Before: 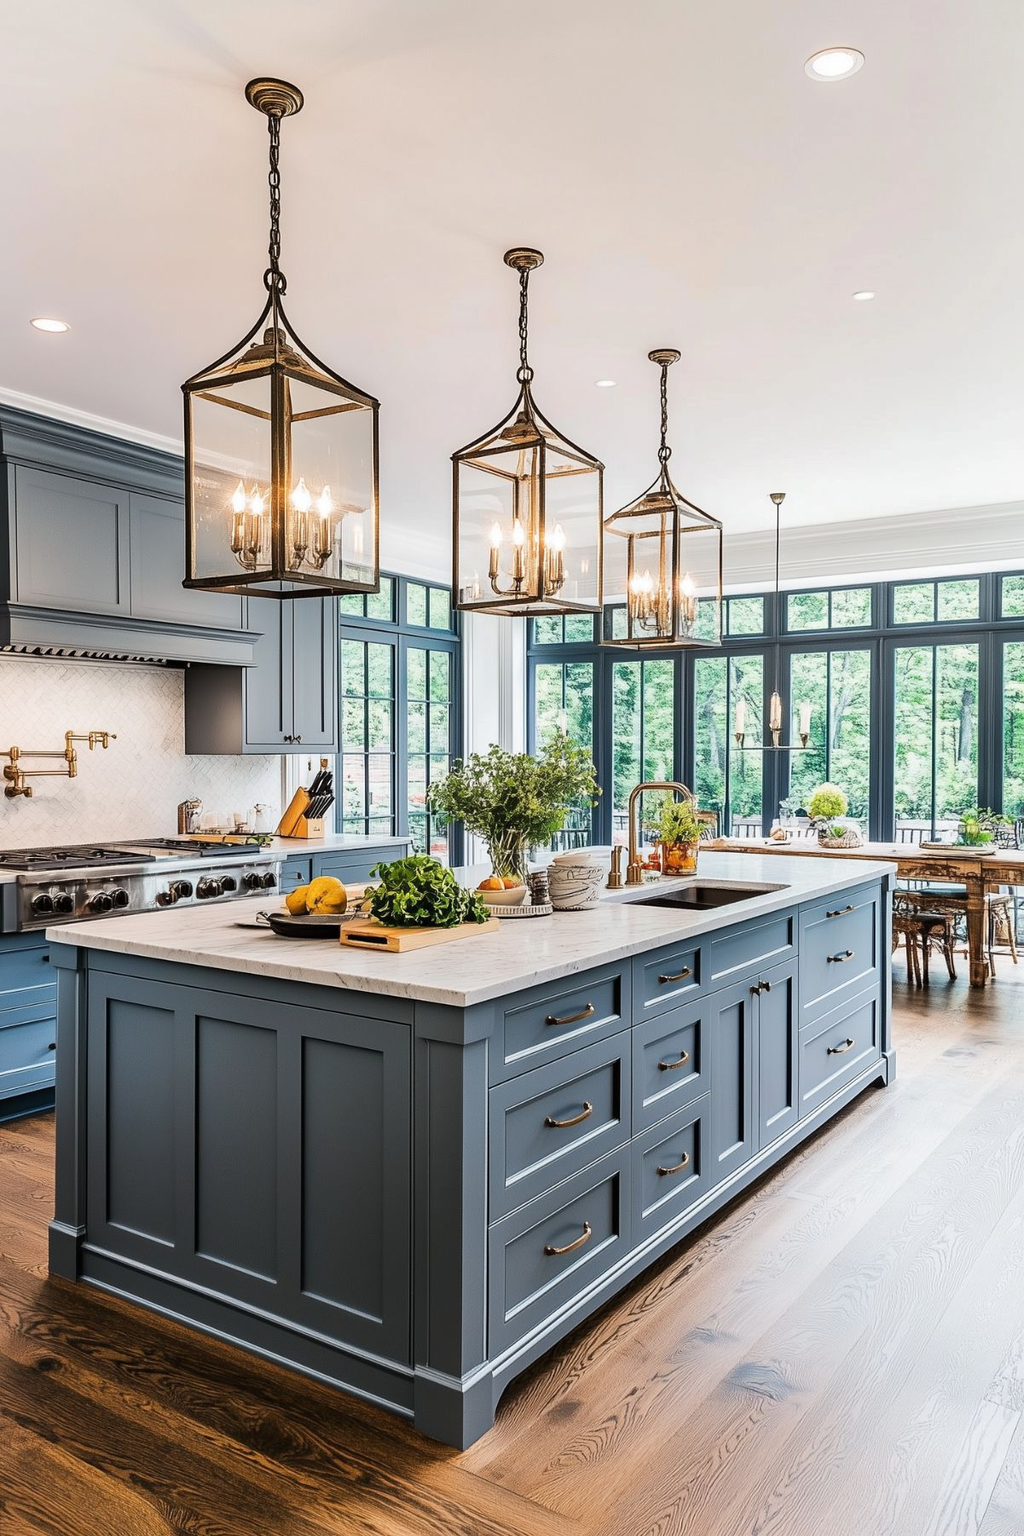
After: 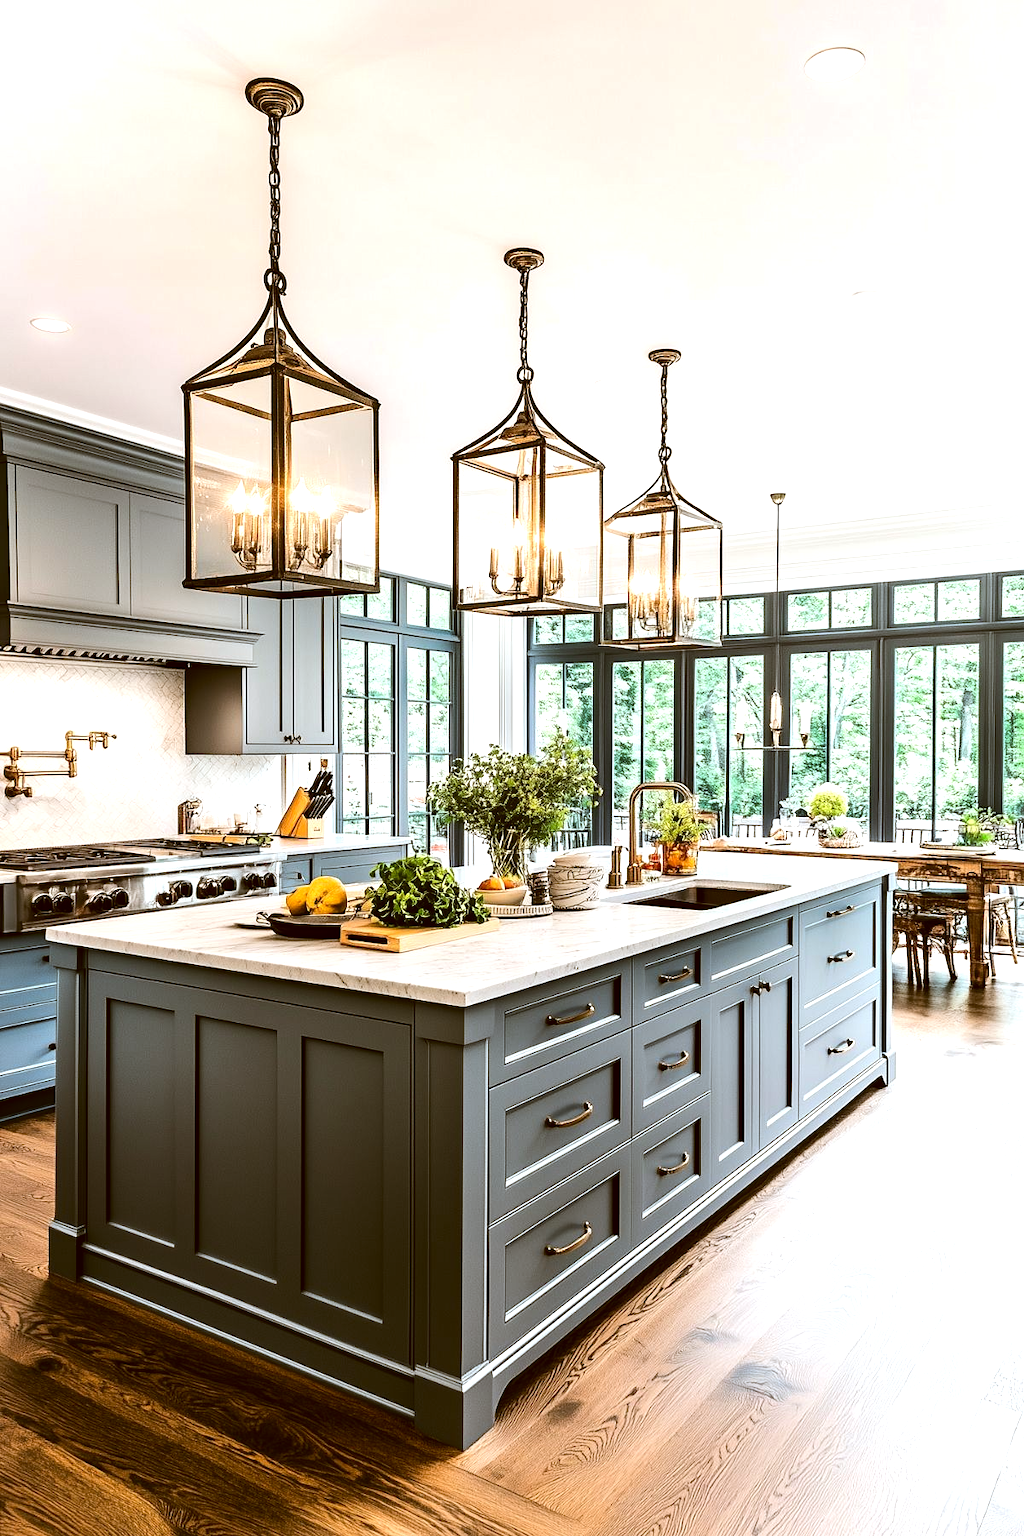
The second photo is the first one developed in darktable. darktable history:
color correction: highlights a* -0.482, highlights b* 0.161, shadows a* 4.66, shadows b* 20.72
tone equalizer: -8 EV -0.75 EV, -7 EV -0.7 EV, -6 EV -0.6 EV, -5 EV -0.4 EV, -3 EV 0.4 EV, -2 EV 0.6 EV, -1 EV 0.7 EV, +0 EV 0.75 EV, edges refinement/feathering 500, mask exposure compensation -1.57 EV, preserve details no
